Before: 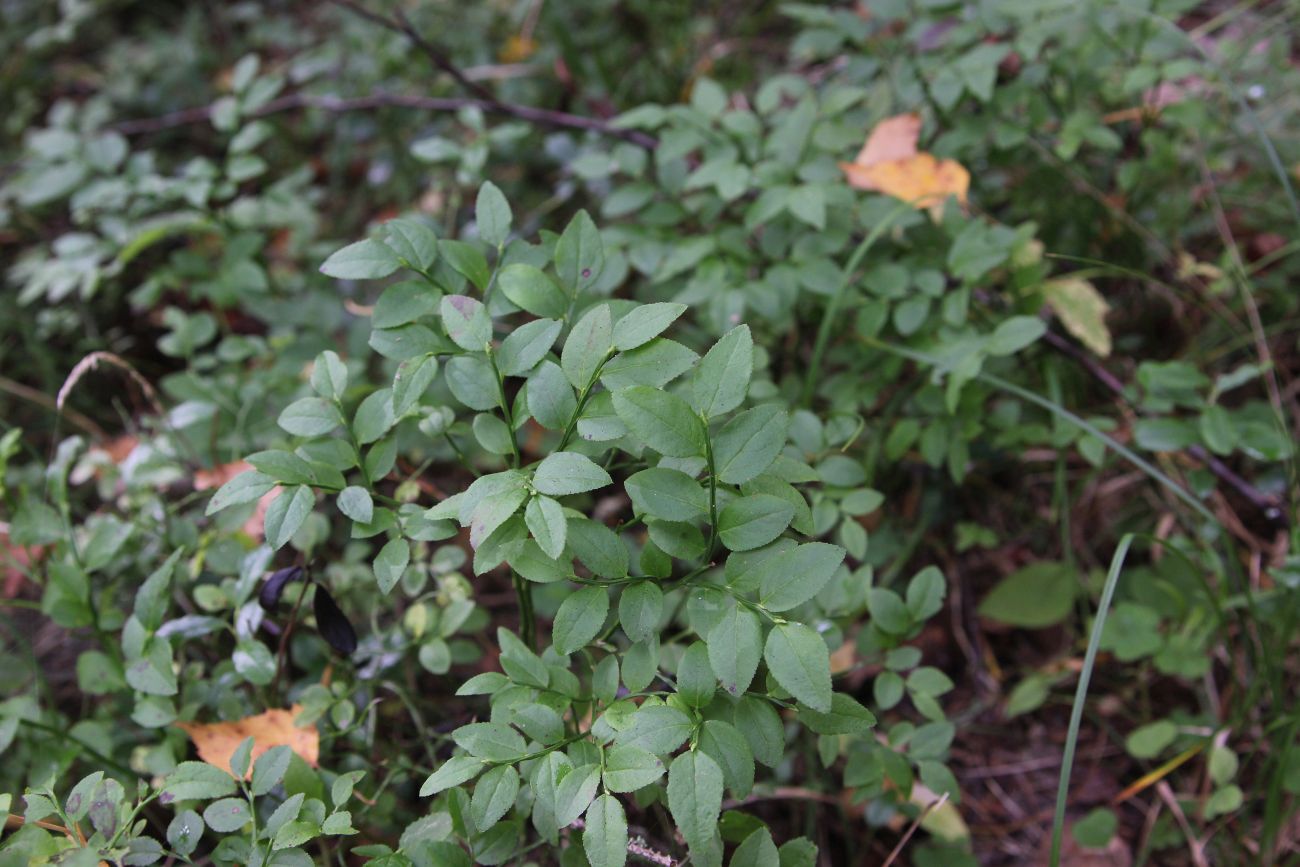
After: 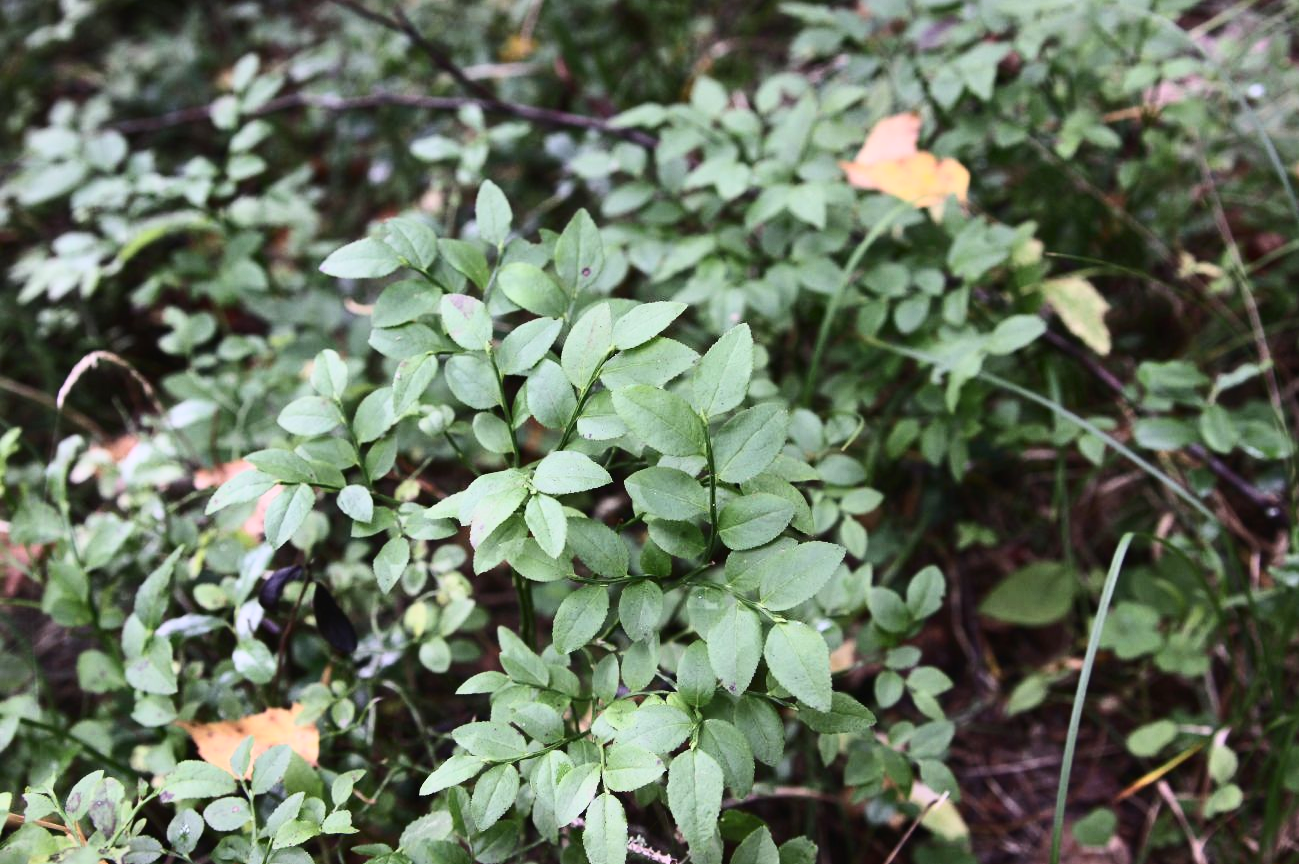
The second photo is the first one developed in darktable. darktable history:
tone curve: curves: ch0 [(0, 0) (0.003, 0.006) (0.011, 0.007) (0.025, 0.01) (0.044, 0.015) (0.069, 0.023) (0.1, 0.031) (0.136, 0.045) (0.177, 0.066) (0.224, 0.098) (0.277, 0.139) (0.335, 0.194) (0.399, 0.254) (0.468, 0.346) (0.543, 0.45) (0.623, 0.56) (0.709, 0.667) (0.801, 0.78) (0.898, 0.891) (1, 1)], color space Lab, independent channels, preserve colors none
crop: top 0.146%, bottom 0.1%
contrast brightness saturation: contrast 0.373, brightness 0.511
